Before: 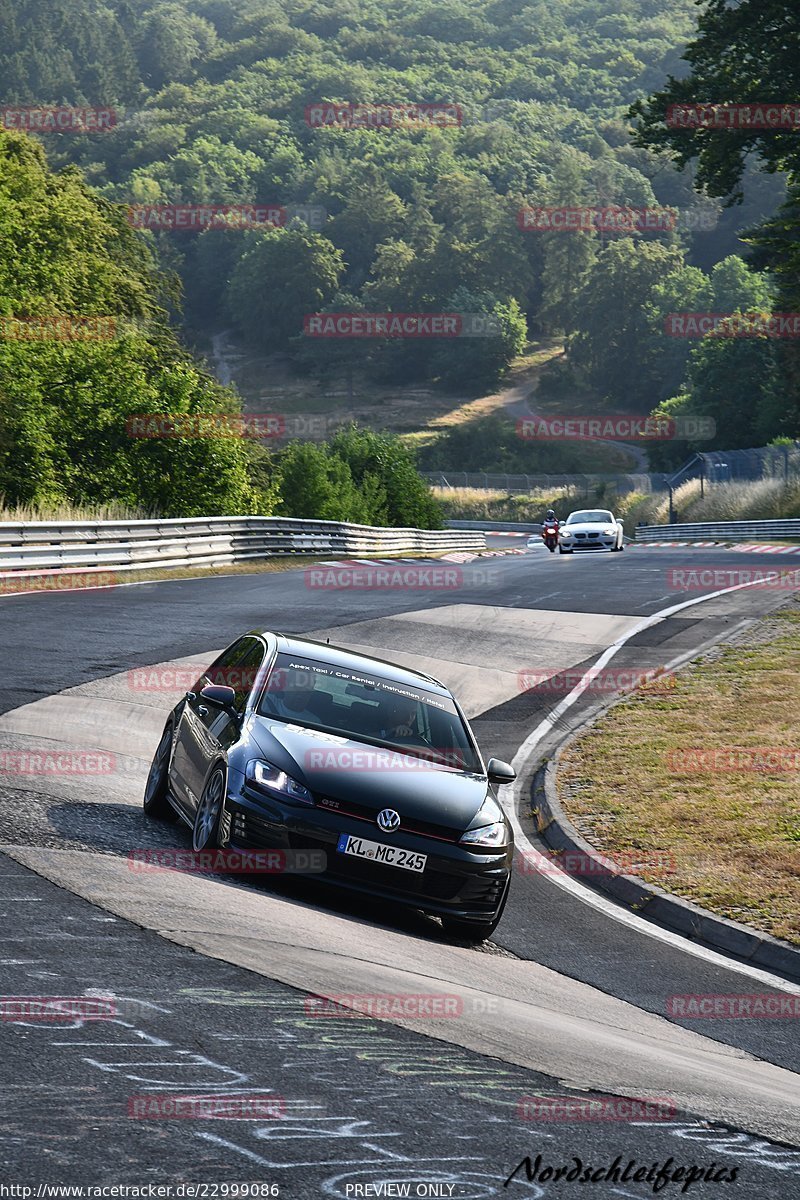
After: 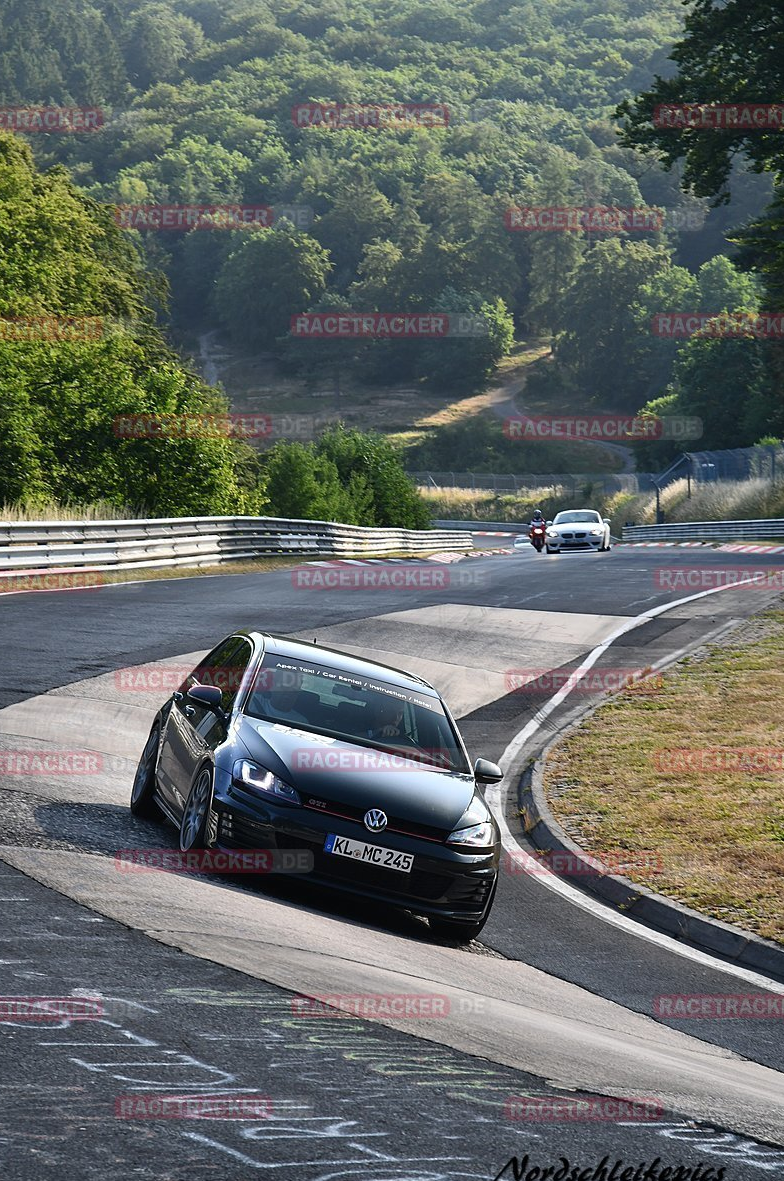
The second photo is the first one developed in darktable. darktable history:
crop: left 1.63%, right 0.287%, bottom 1.576%
tone equalizer: on, module defaults
